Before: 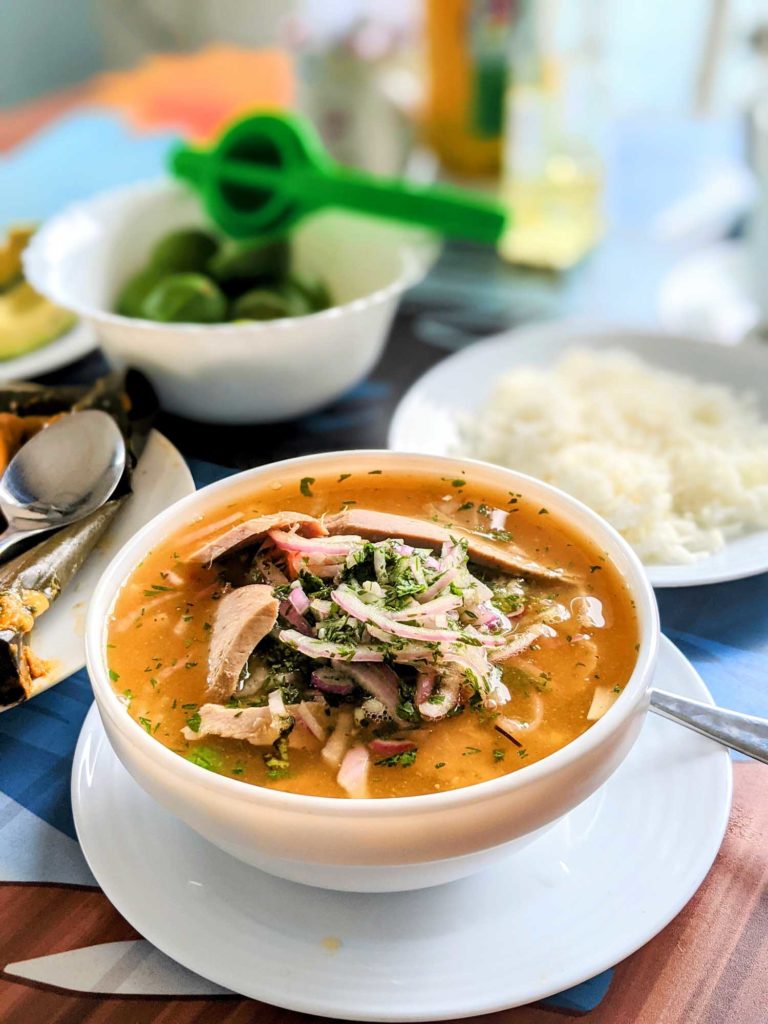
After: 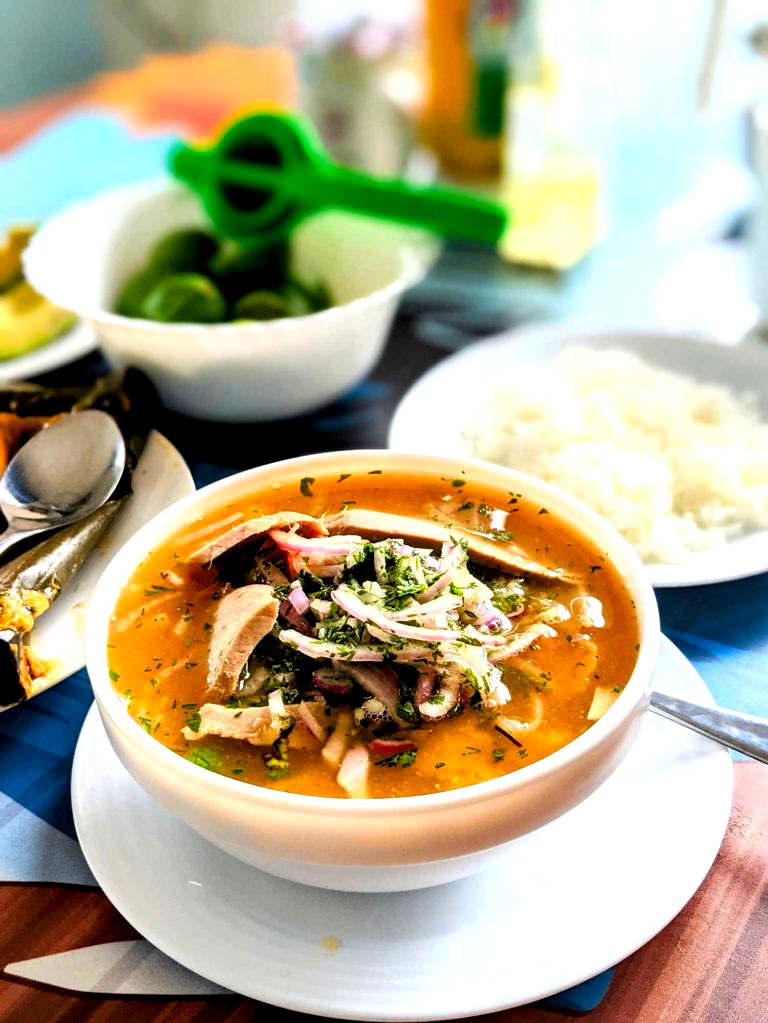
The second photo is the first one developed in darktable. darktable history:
exposure: black level correction 0.001, compensate highlight preservation false
crop: bottom 0.071%
color balance: lift [0.991, 1, 1, 1], gamma [0.996, 1, 1, 1], input saturation 98.52%, contrast 20.34%, output saturation 103.72%
